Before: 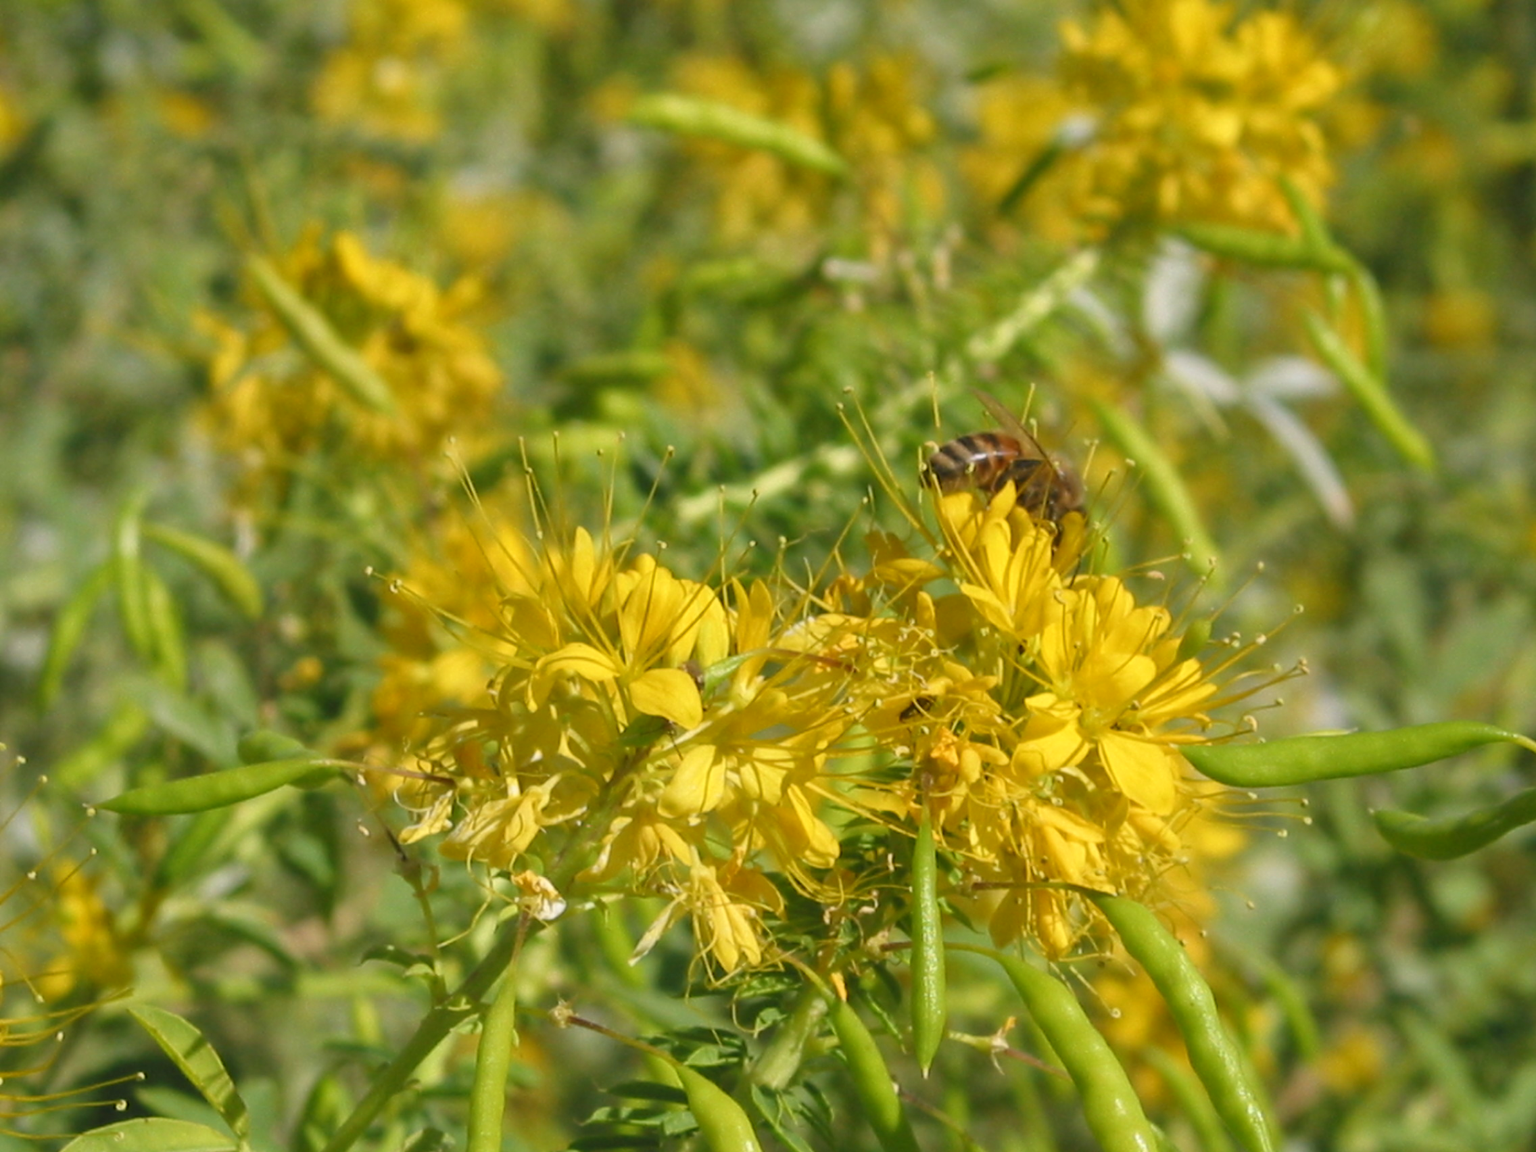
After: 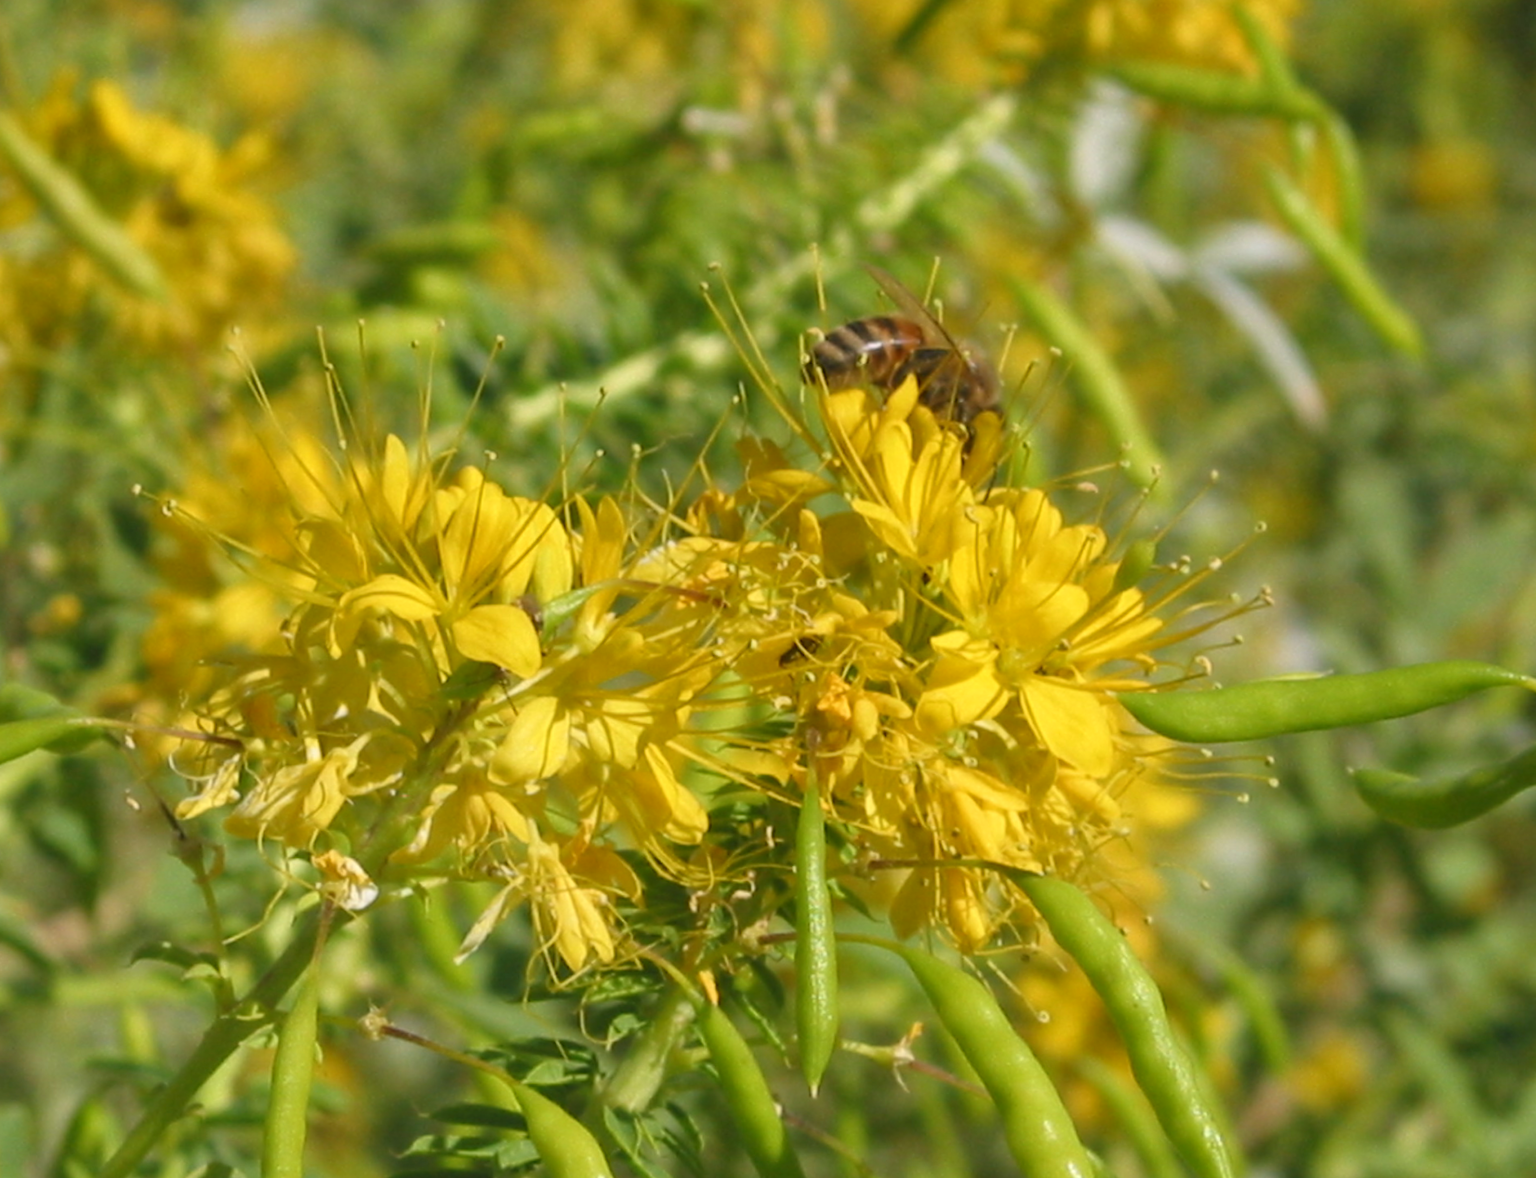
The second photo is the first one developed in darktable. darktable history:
crop: left 16.315%, top 14.246%
rotate and perspective: rotation -0.45°, automatic cropping original format, crop left 0.008, crop right 0.992, crop top 0.012, crop bottom 0.988
